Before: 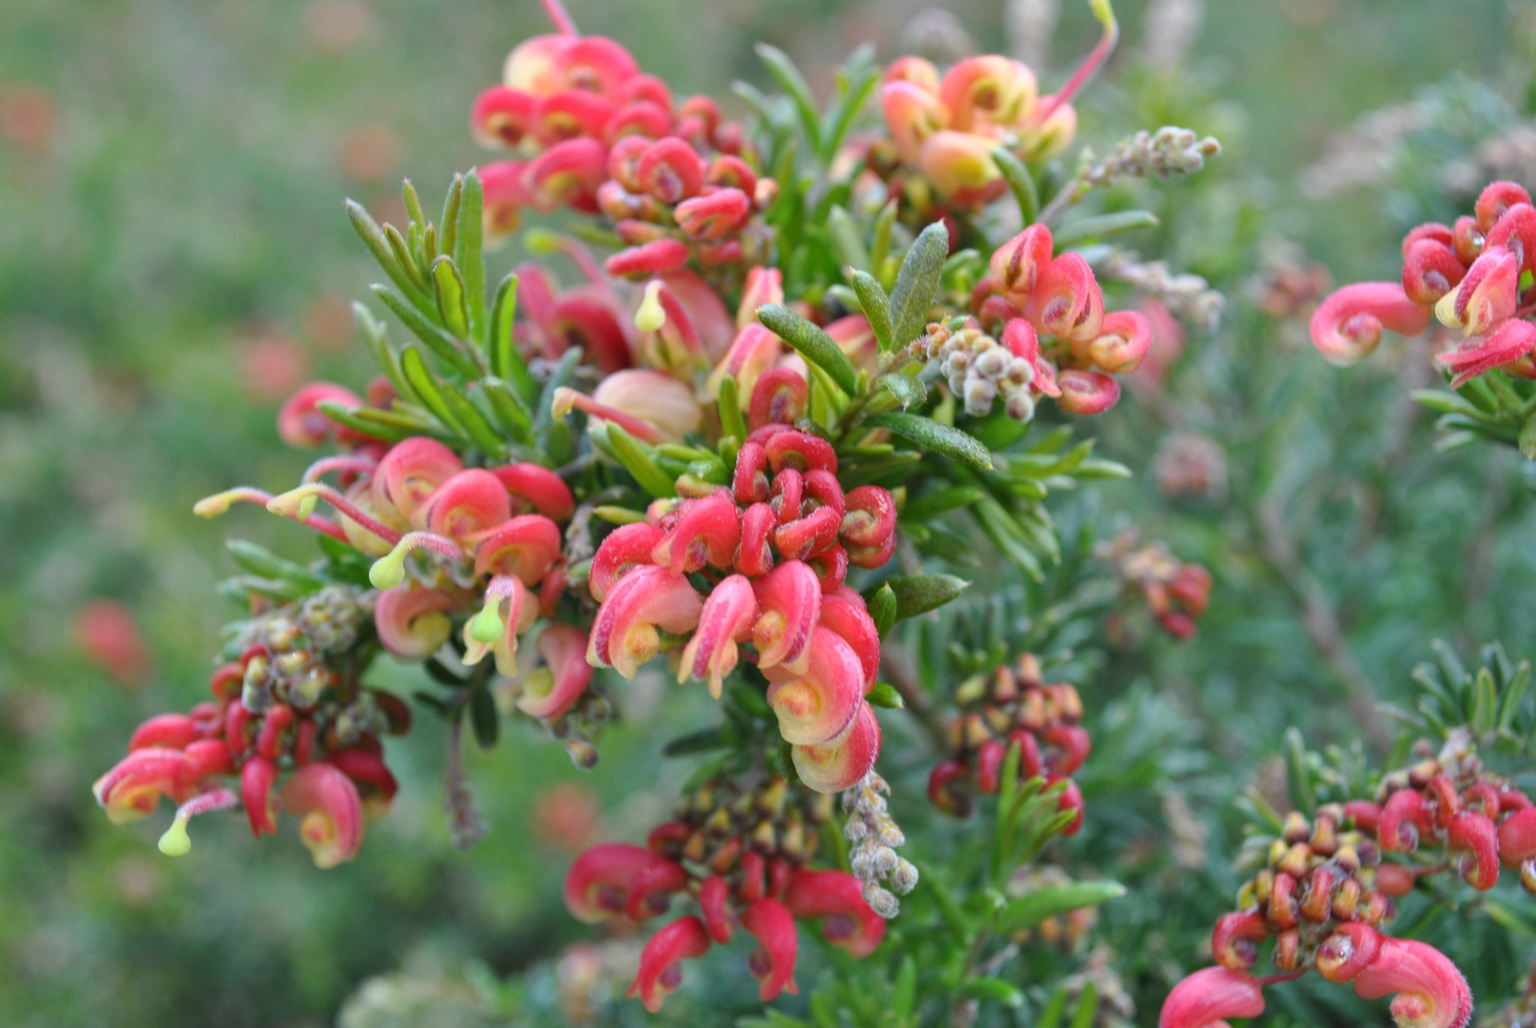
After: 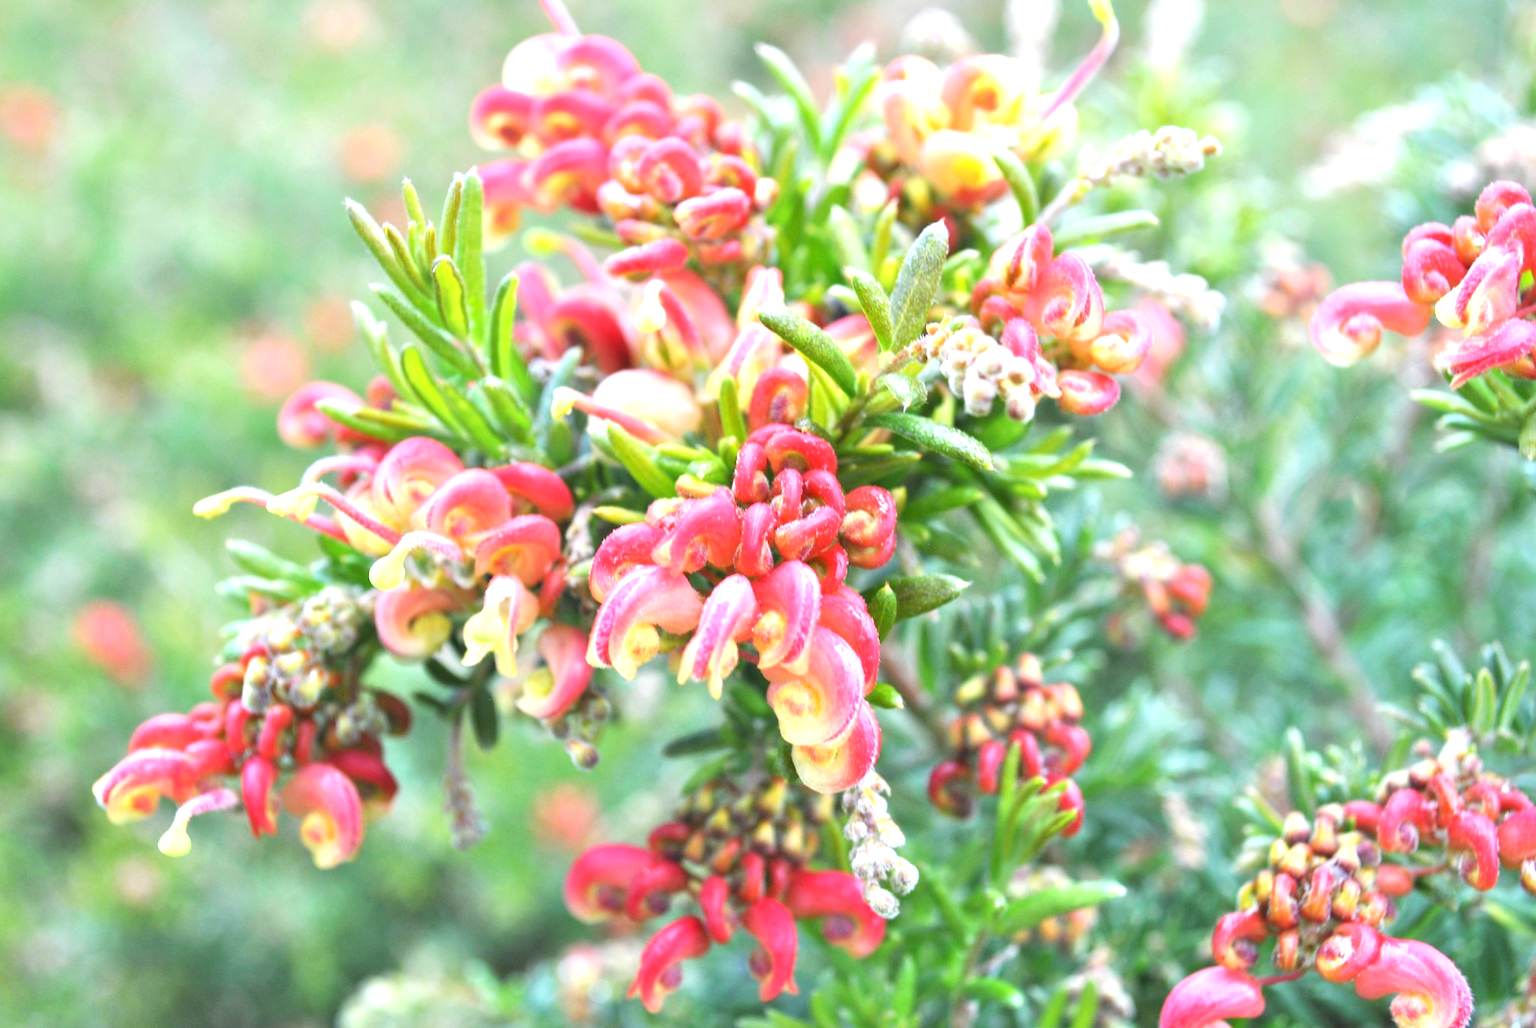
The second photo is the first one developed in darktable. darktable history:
color correction: highlights a* 0.003, highlights b* -0.283
exposure: black level correction 0, exposure 1.45 EV, compensate exposure bias true, compensate highlight preservation false
